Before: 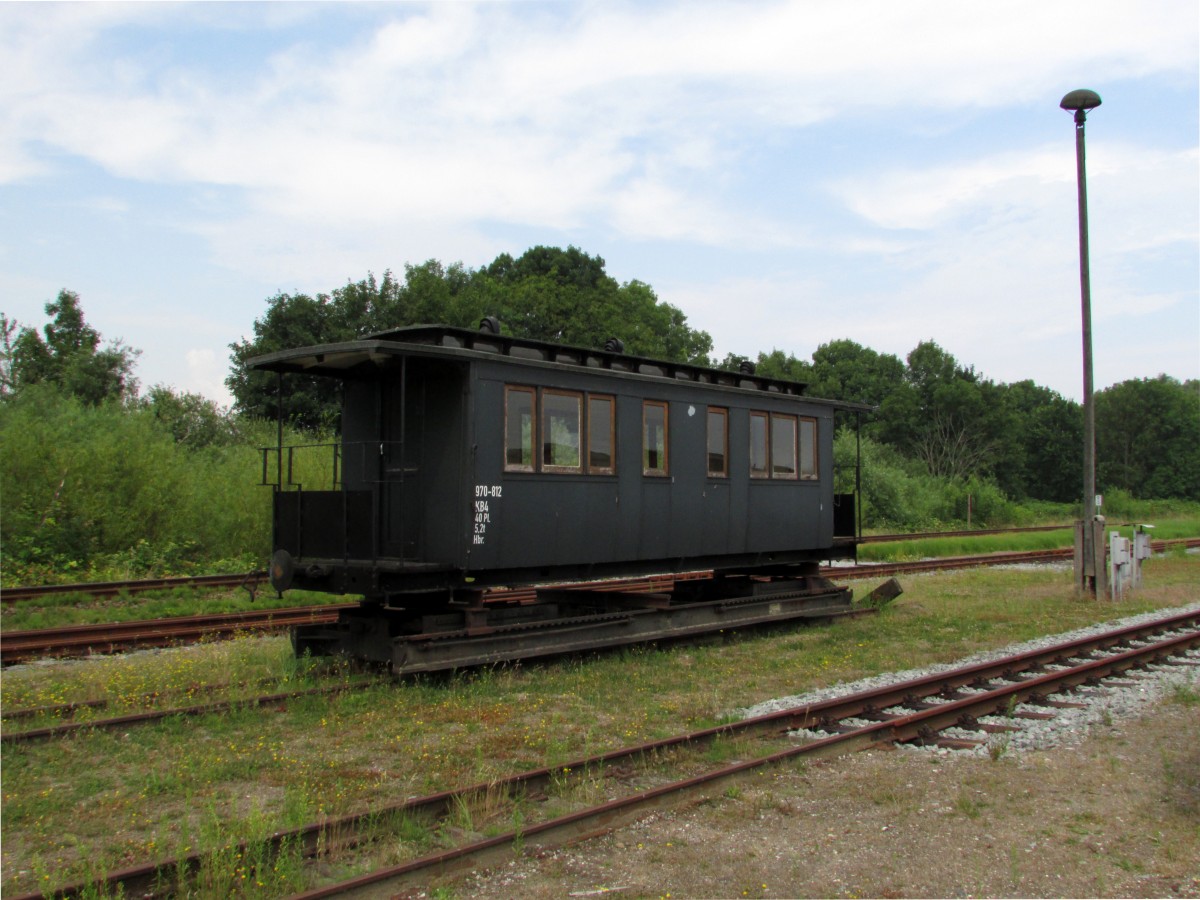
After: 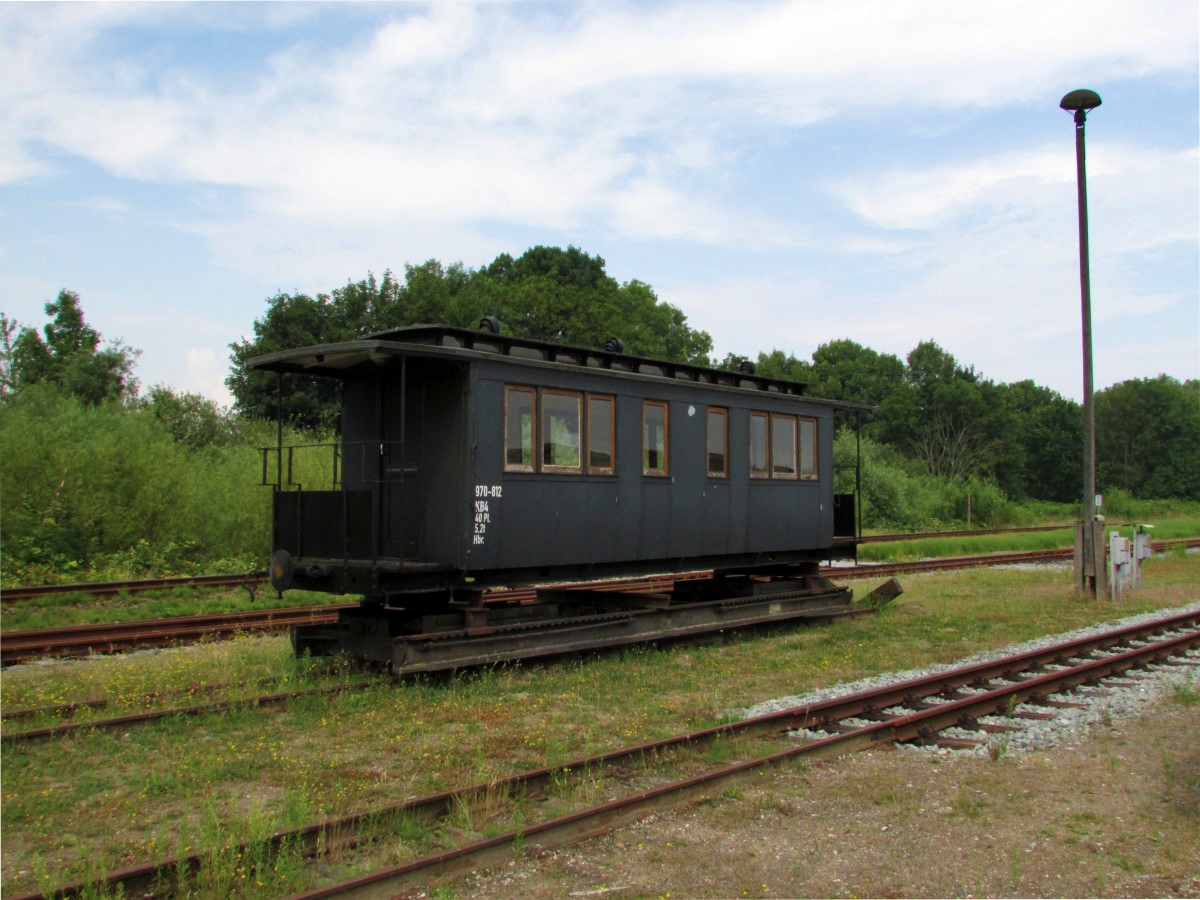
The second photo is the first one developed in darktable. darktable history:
velvia: on, module defaults
shadows and highlights: shadows 32.24, highlights -32.93, soften with gaussian
